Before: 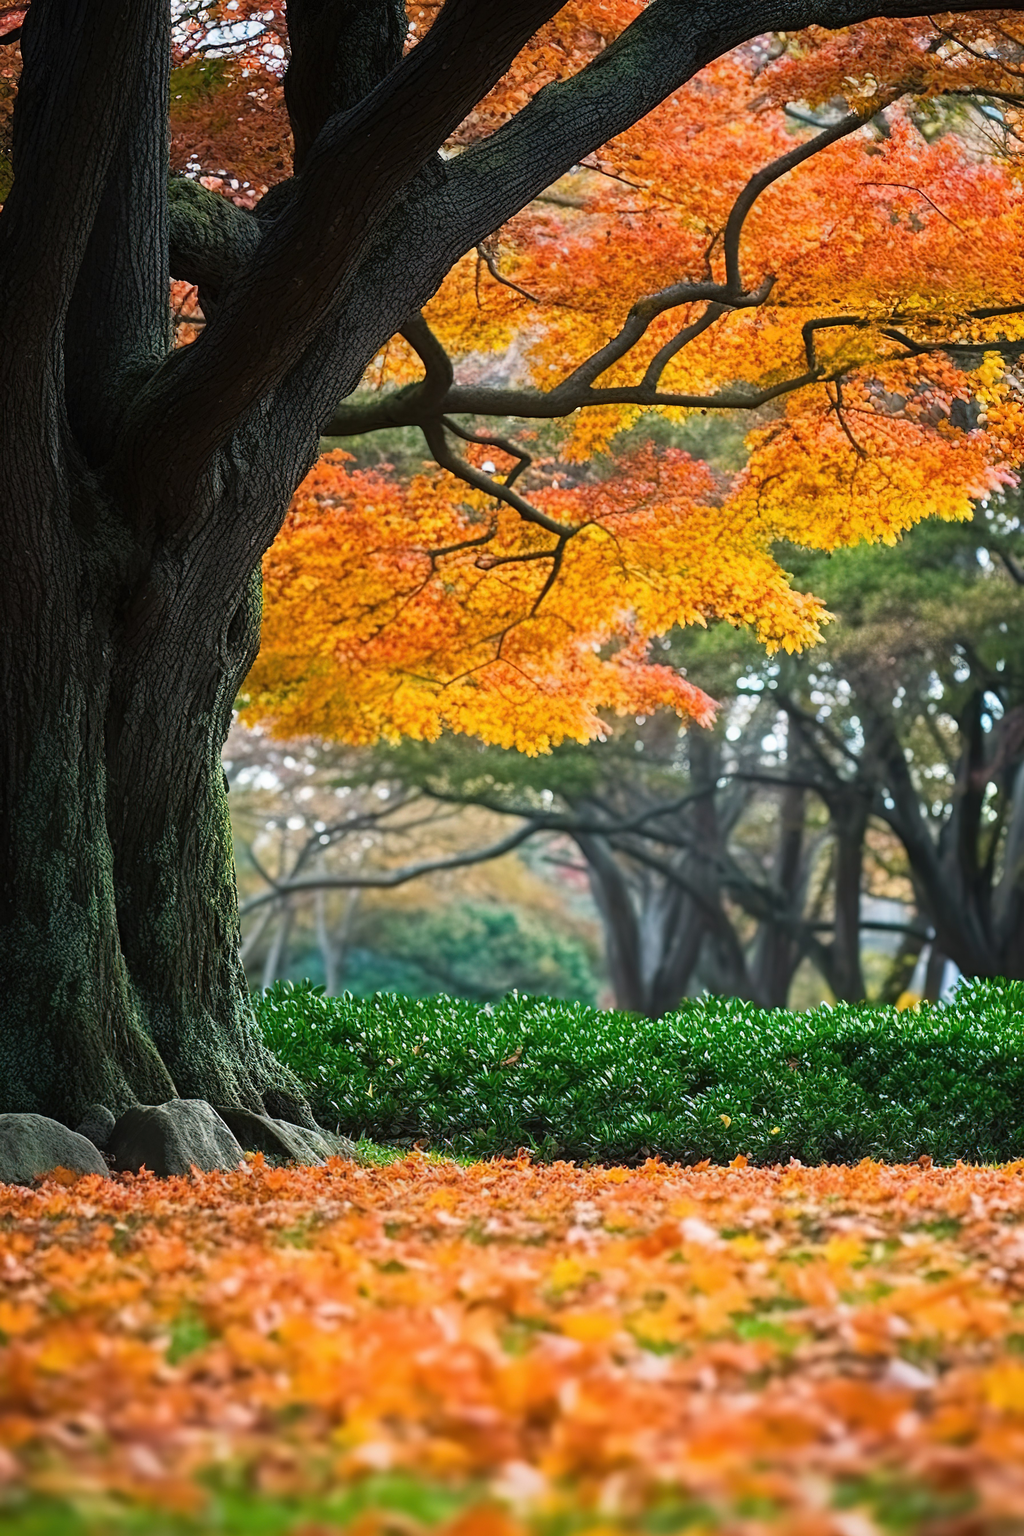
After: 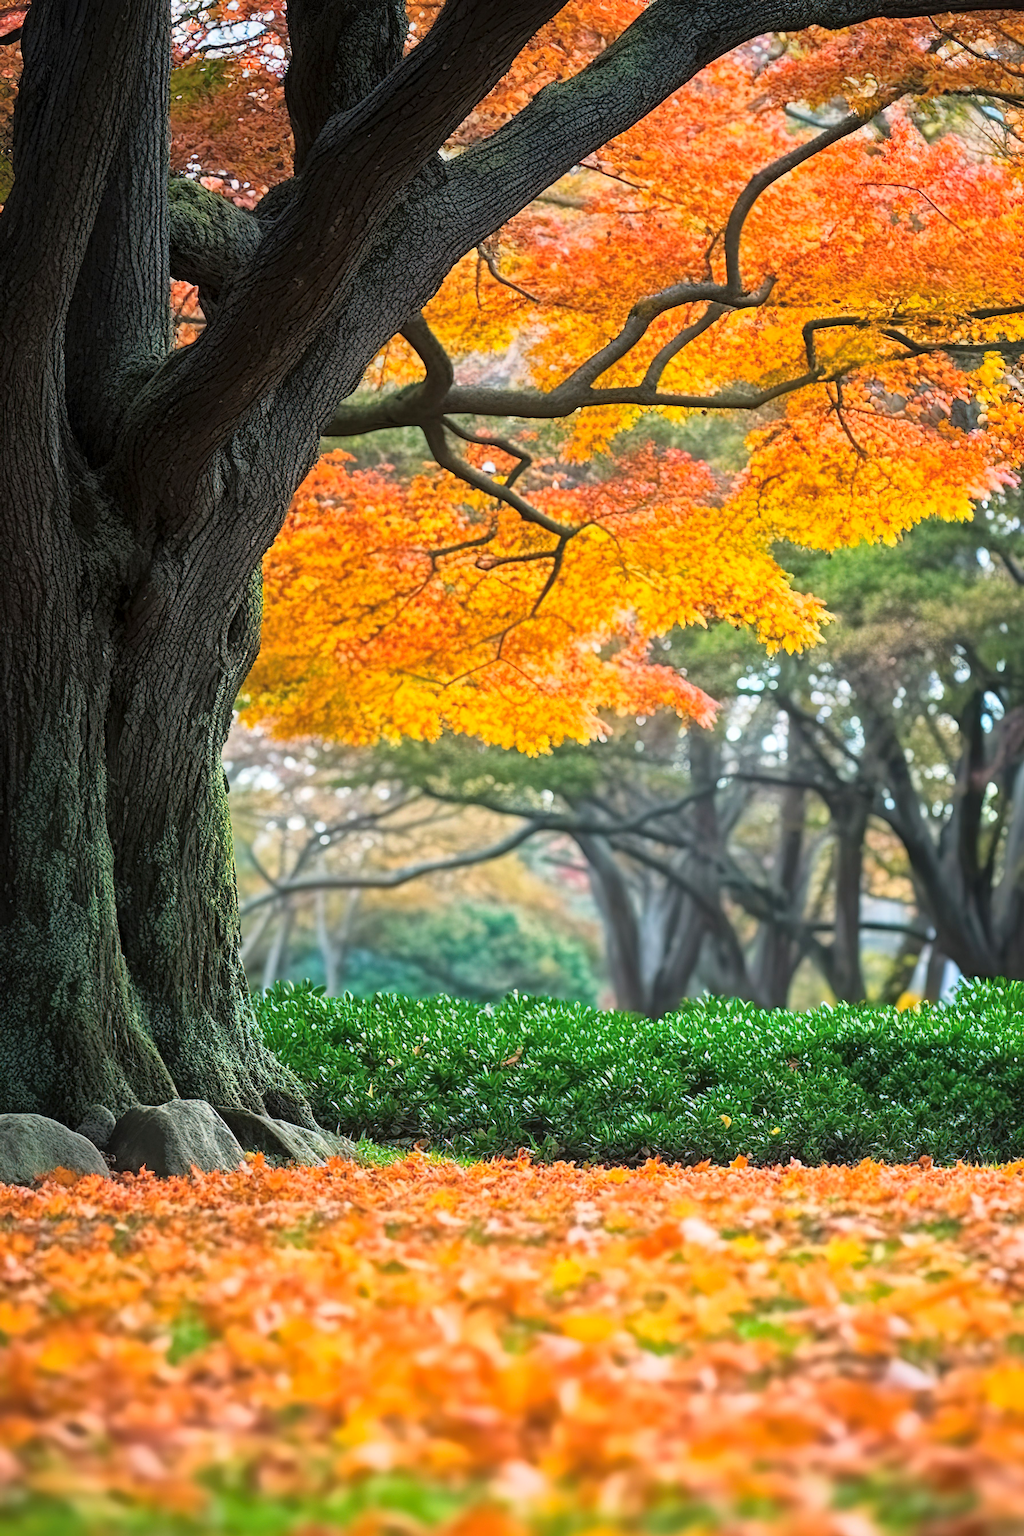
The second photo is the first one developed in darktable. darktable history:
global tonemap: drago (1, 100), detail 1
exposure: exposure 0.6 EV, compensate highlight preservation false
